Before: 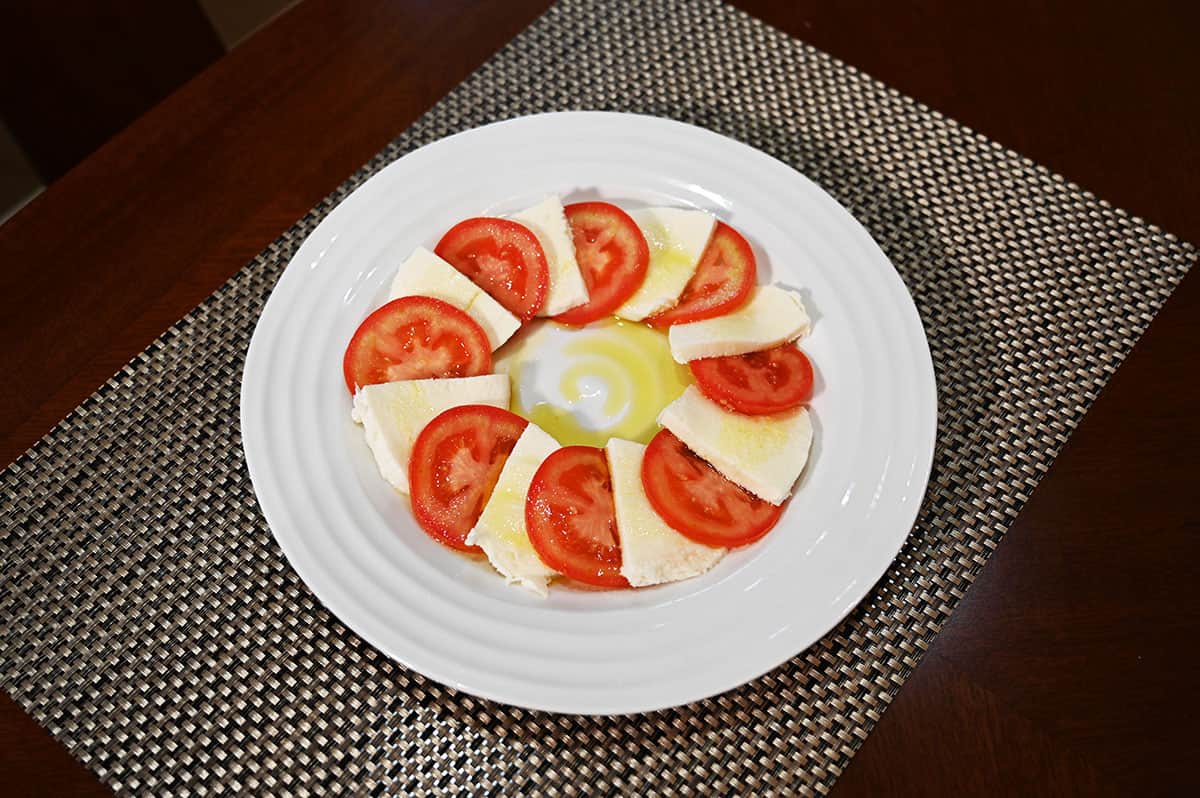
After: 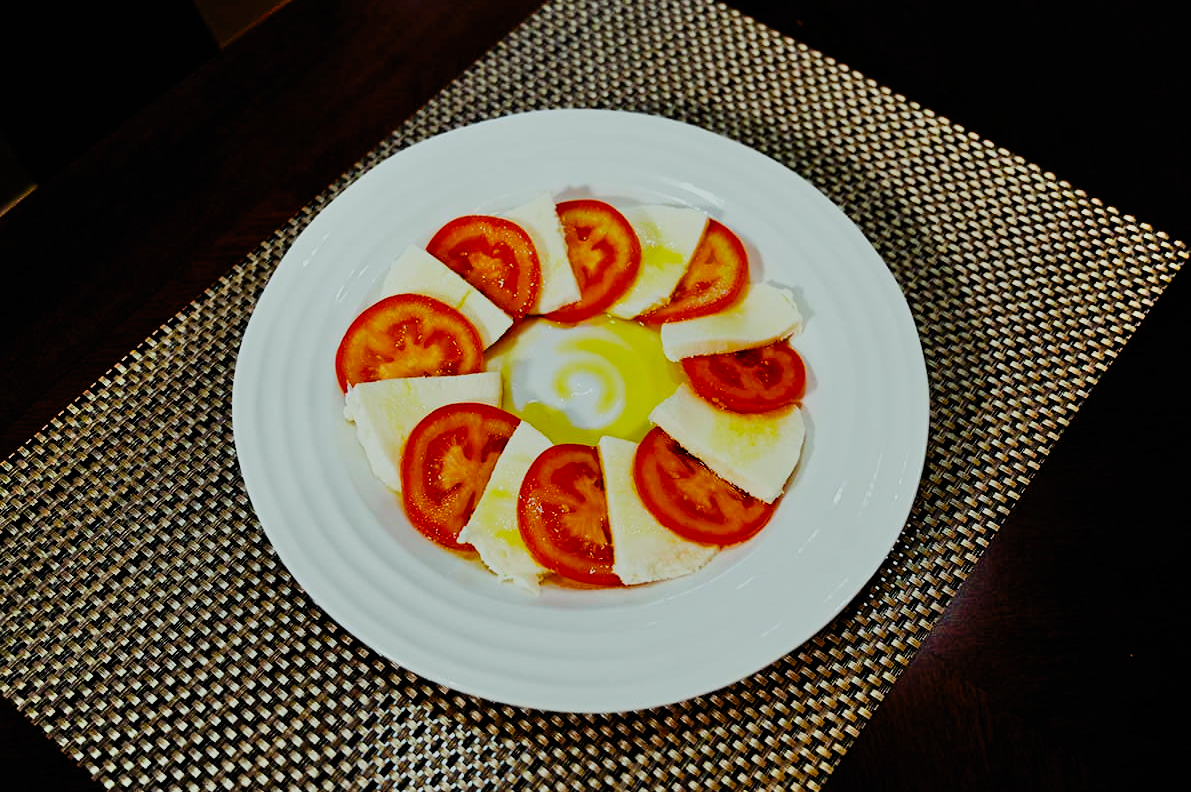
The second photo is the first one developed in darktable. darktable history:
crop and rotate: left 0.747%, top 0.272%, bottom 0.405%
exposure: exposure -0.488 EV, compensate exposure bias true, compensate highlight preservation false
color balance rgb: highlights gain › luminance 20.182%, highlights gain › chroma 2.835%, highlights gain › hue 172.71°, perceptual saturation grading › global saturation 29.689%, global vibrance 41.908%
contrast brightness saturation: contrast 0.103, brightness 0.029, saturation 0.09
filmic rgb: black relative exposure -6.68 EV, white relative exposure 4.56 EV, hardness 3.24, add noise in highlights 0.002, preserve chrominance no, color science v3 (2019), use custom middle-gray values true, contrast in highlights soft
shadows and highlights: soften with gaussian
